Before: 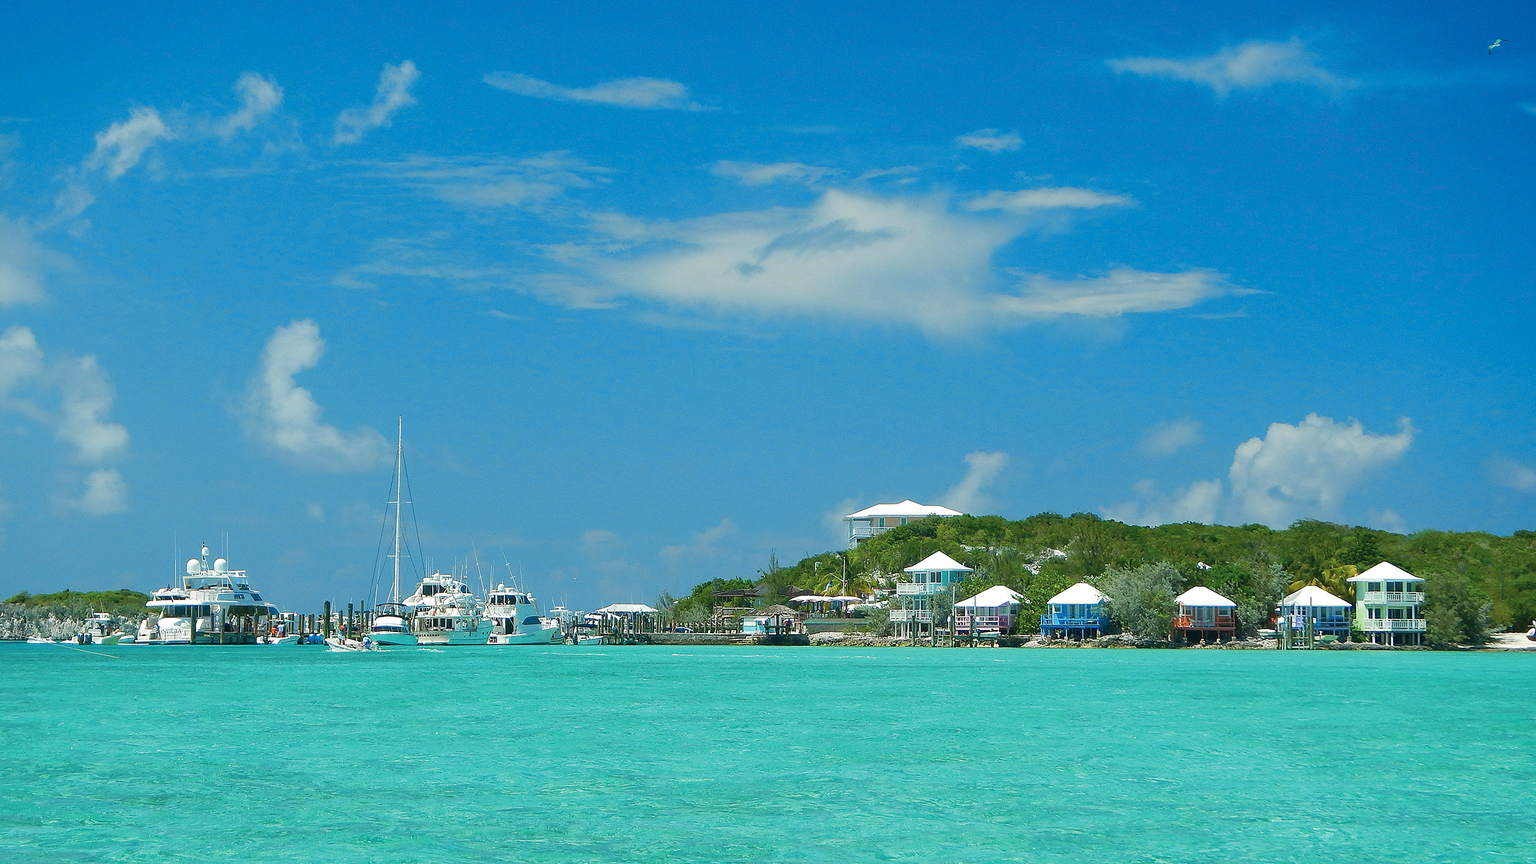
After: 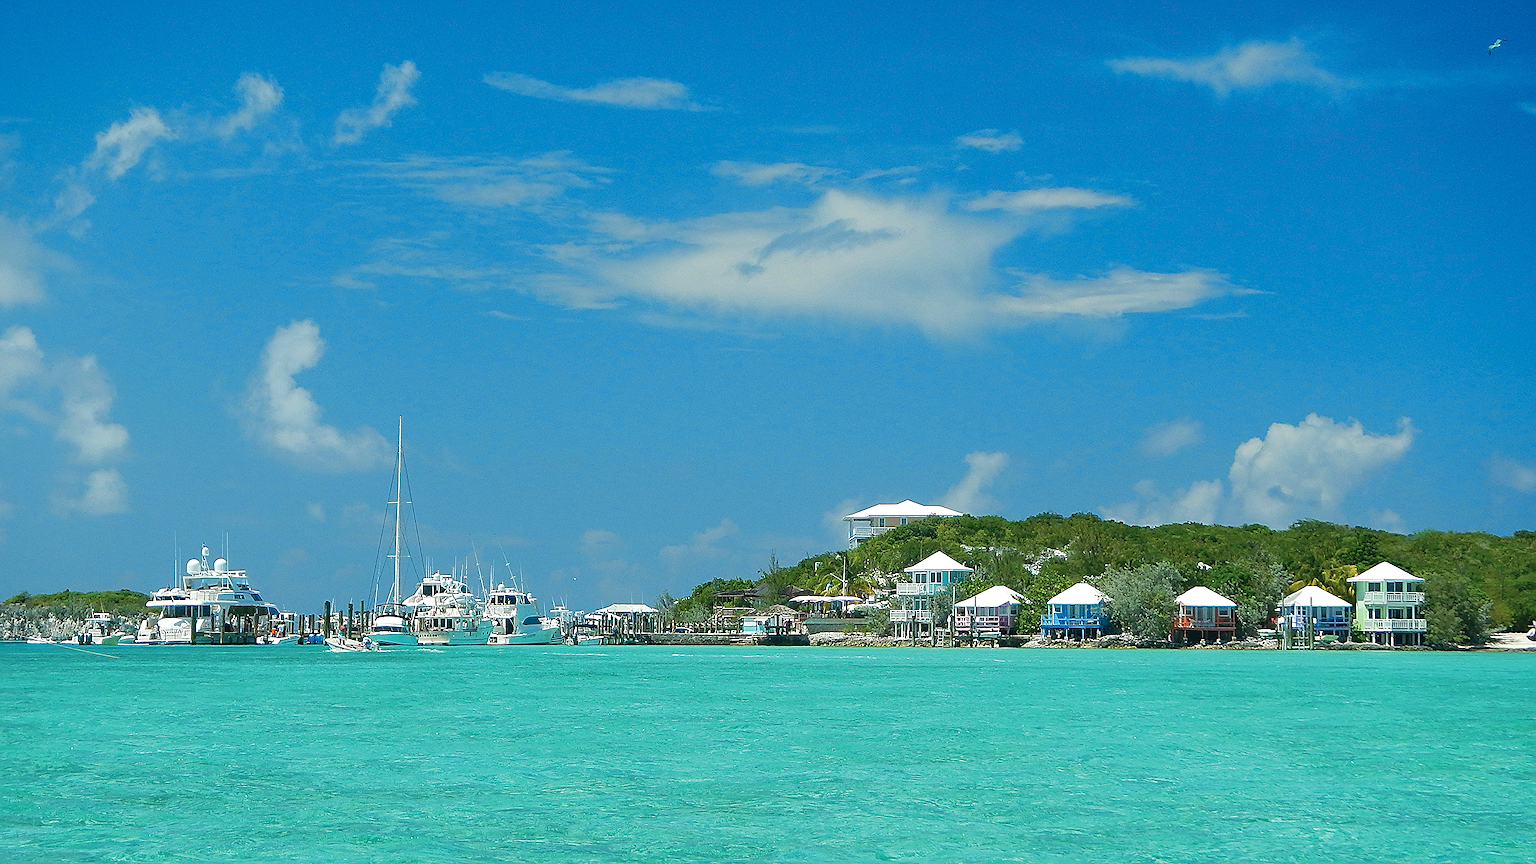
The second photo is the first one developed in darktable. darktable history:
base curve: exposure shift 0, preserve colors none
sharpen: on, module defaults
